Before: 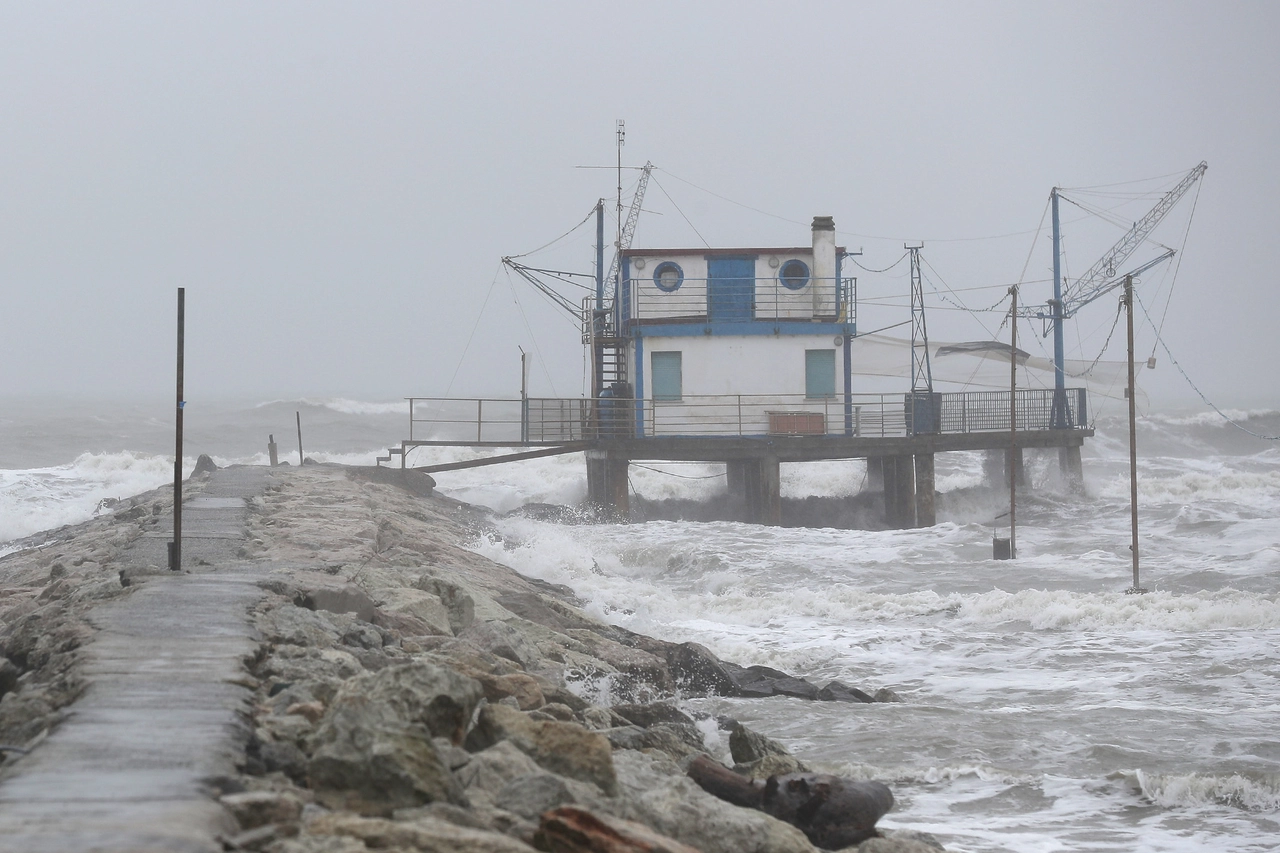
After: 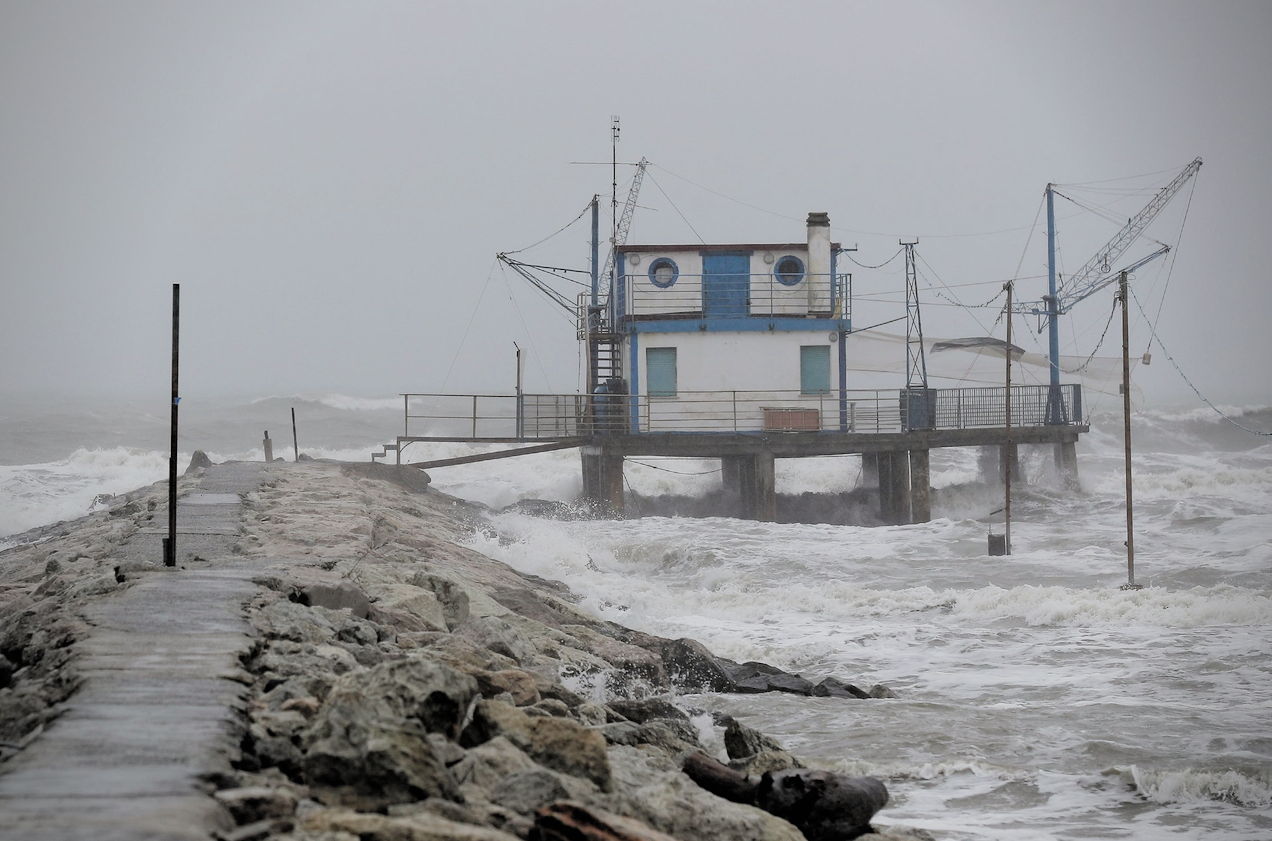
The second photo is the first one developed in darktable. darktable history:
crop: left 0.455%, top 0.488%, right 0.161%, bottom 0.906%
vignetting: on, module defaults
filmic rgb: black relative exposure -3.83 EV, white relative exposure 3.48 EV, threshold 2.99 EV, hardness 2.64, contrast 1.104, add noise in highlights 0.001, color science v3 (2019), use custom middle-gray values true, contrast in highlights soft, enable highlight reconstruction true
haze removal: strength 0.301, distance 0.253, compatibility mode true, adaptive false
